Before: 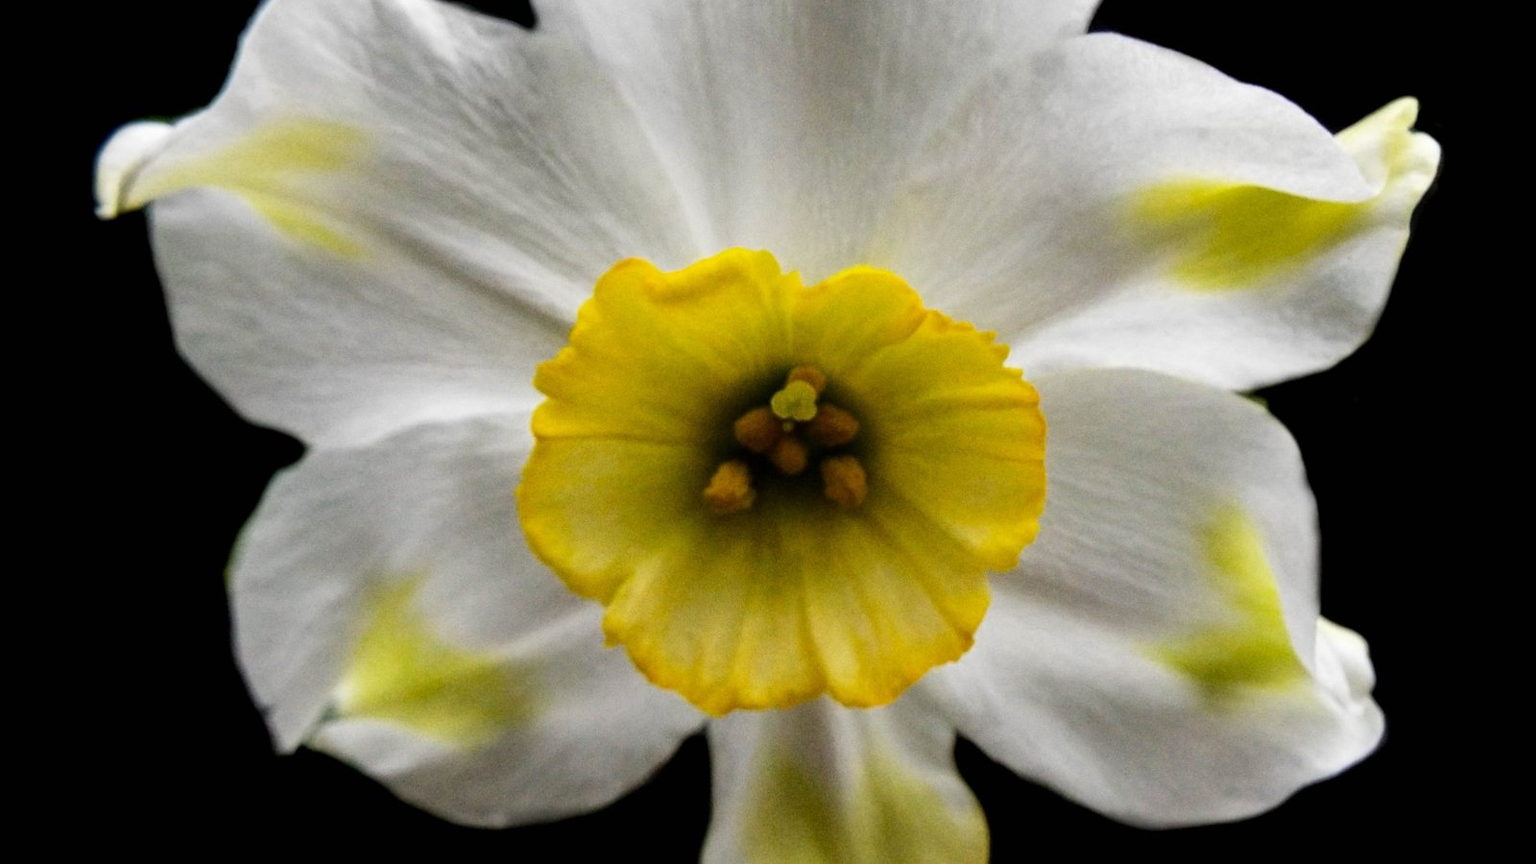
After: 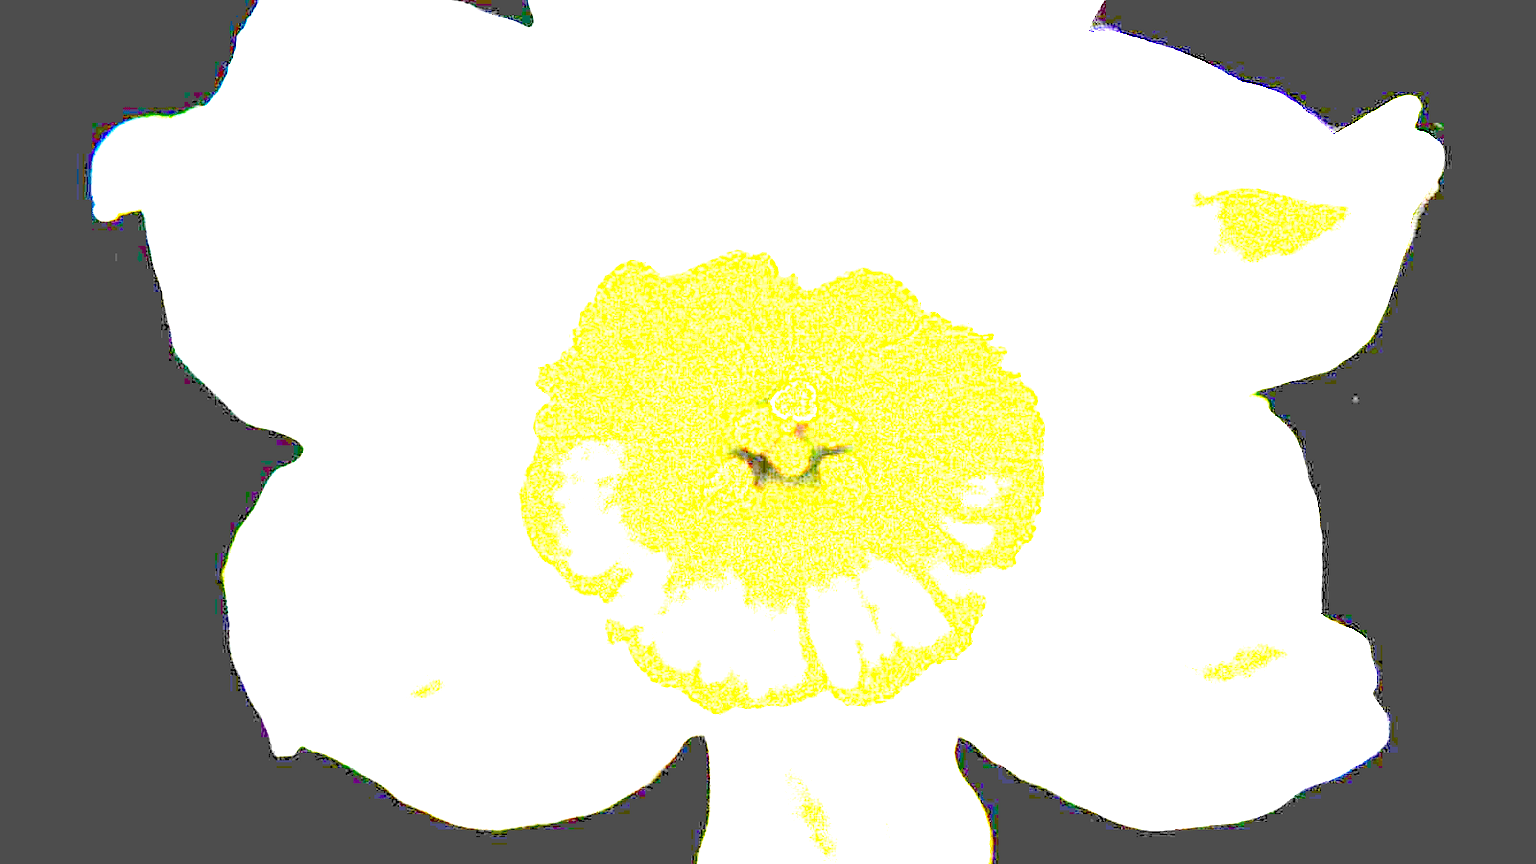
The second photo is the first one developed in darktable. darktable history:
exposure: exposure 7.917 EV, compensate highlight preservation false
